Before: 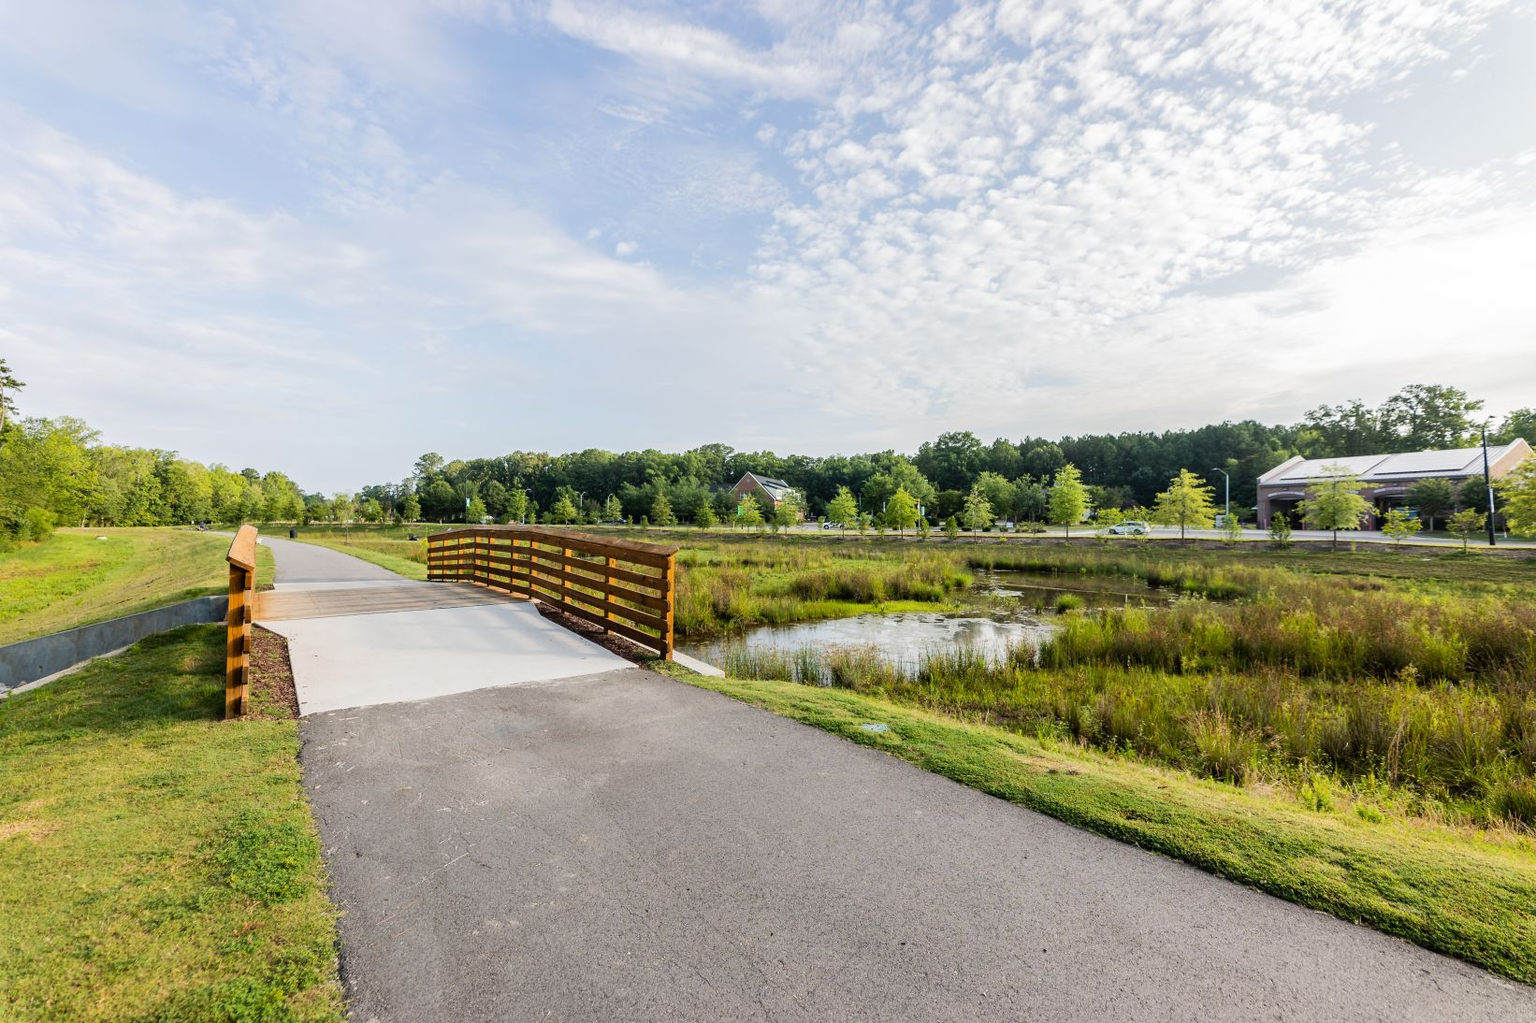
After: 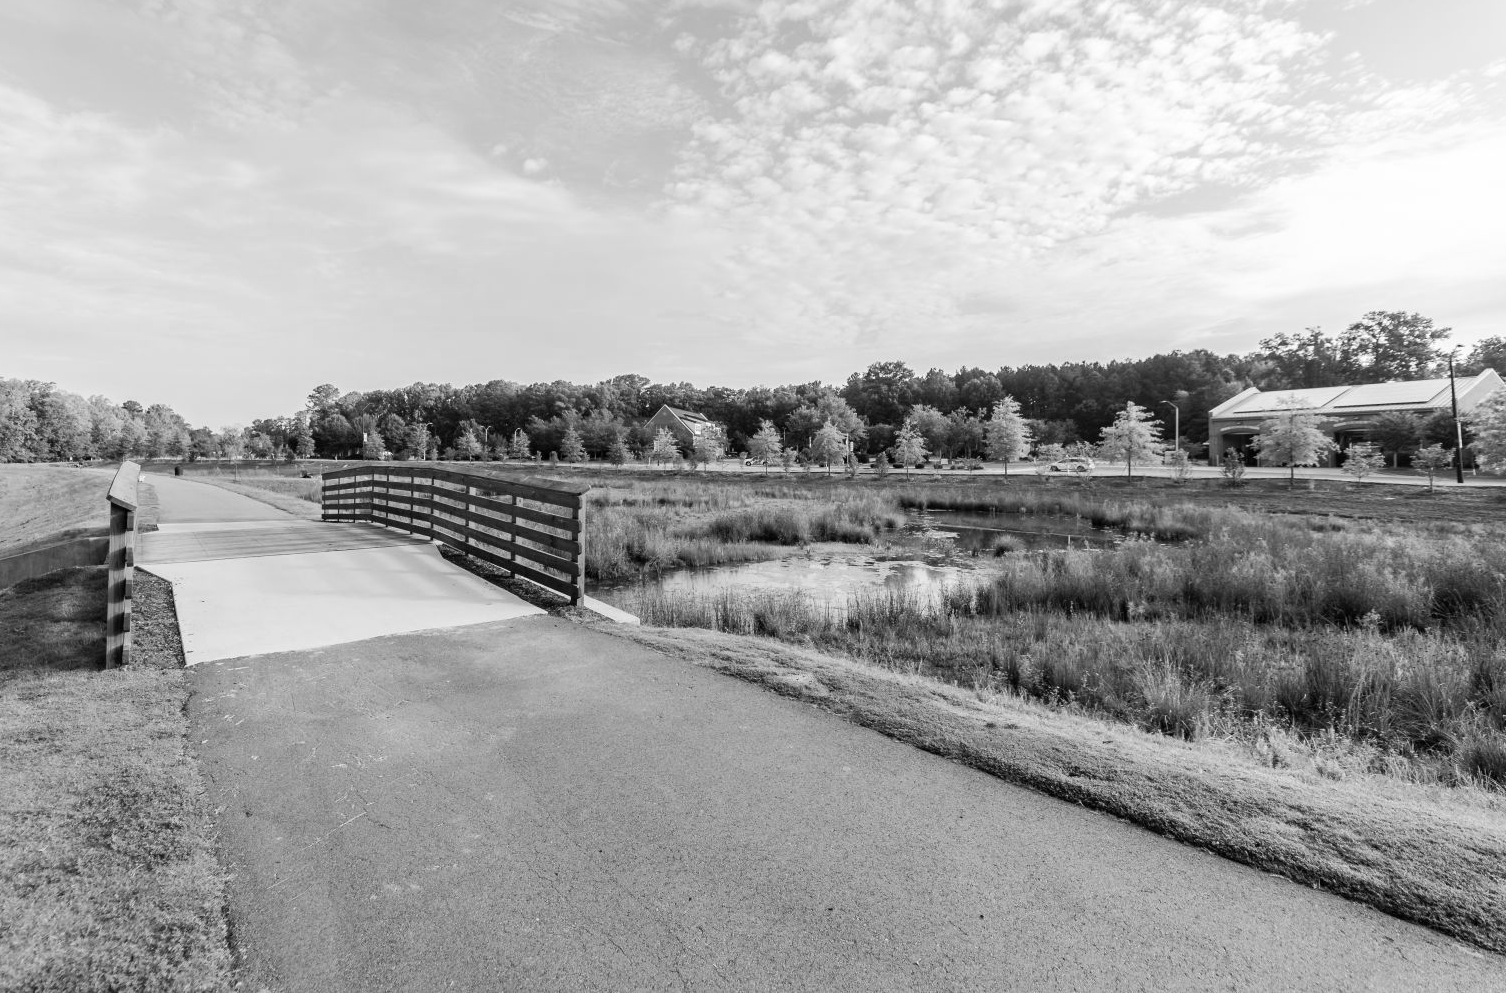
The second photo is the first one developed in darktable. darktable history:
crop and rotate: left 8.262%, top 9.226%
contrast brightness saturation: saturation -1
